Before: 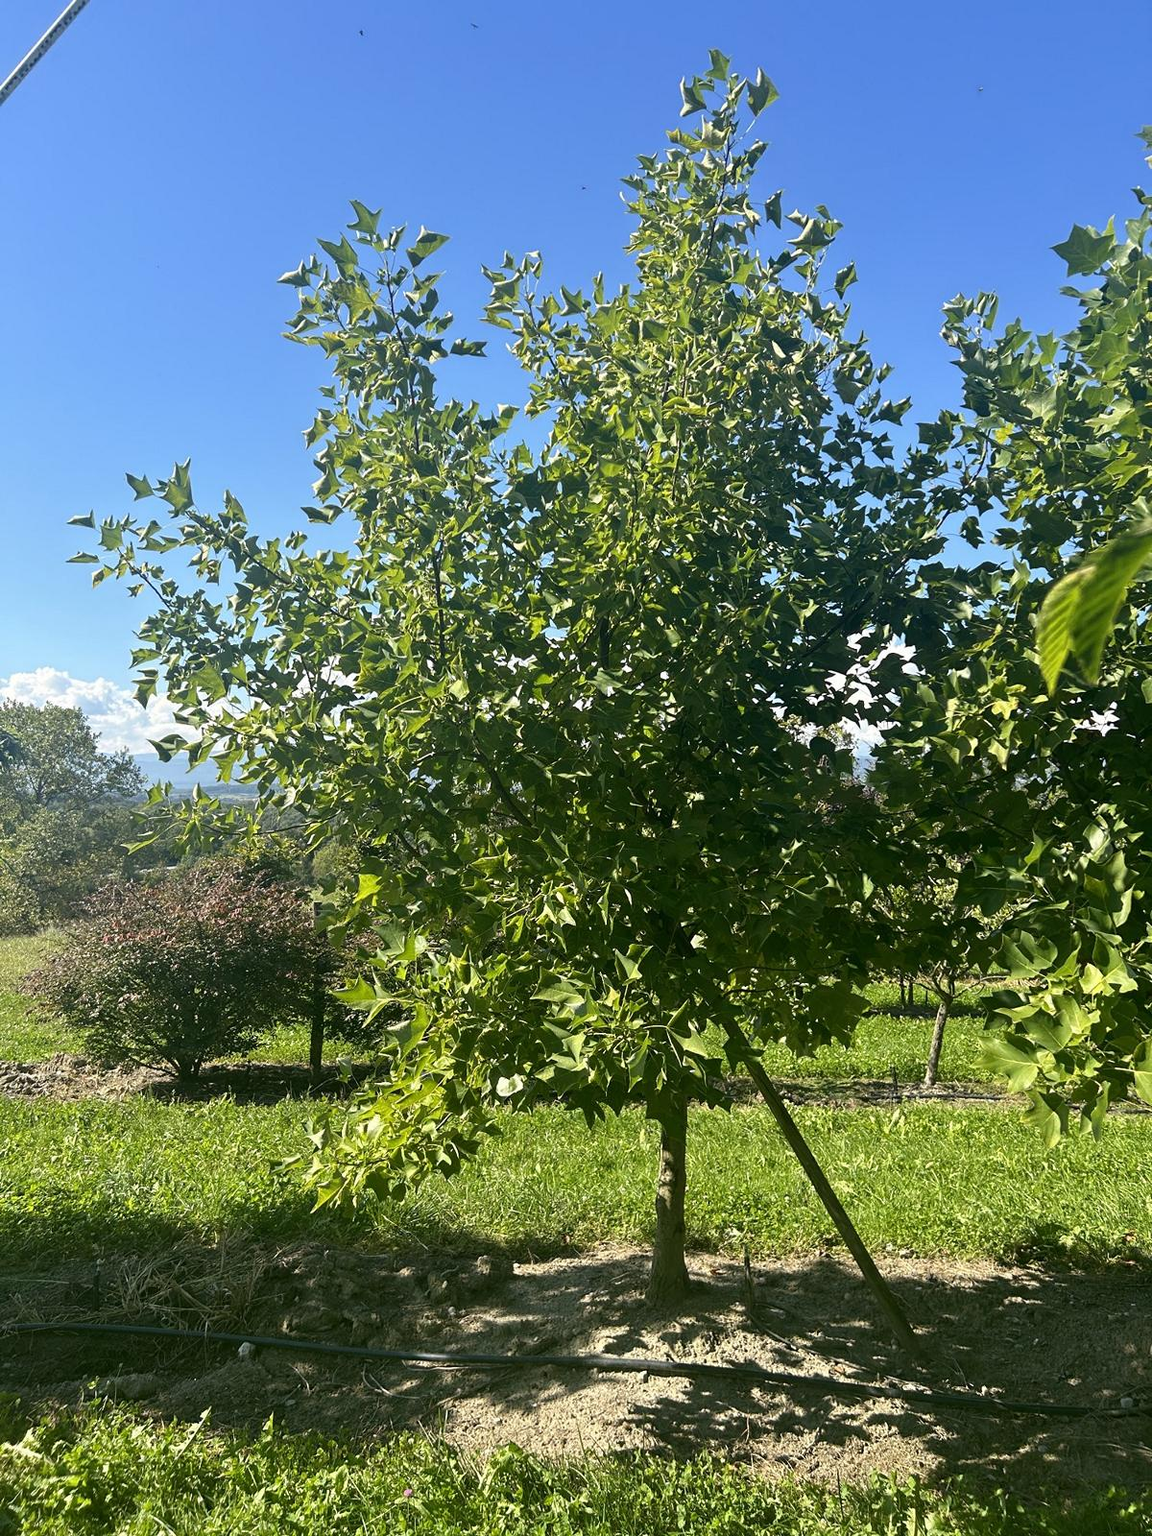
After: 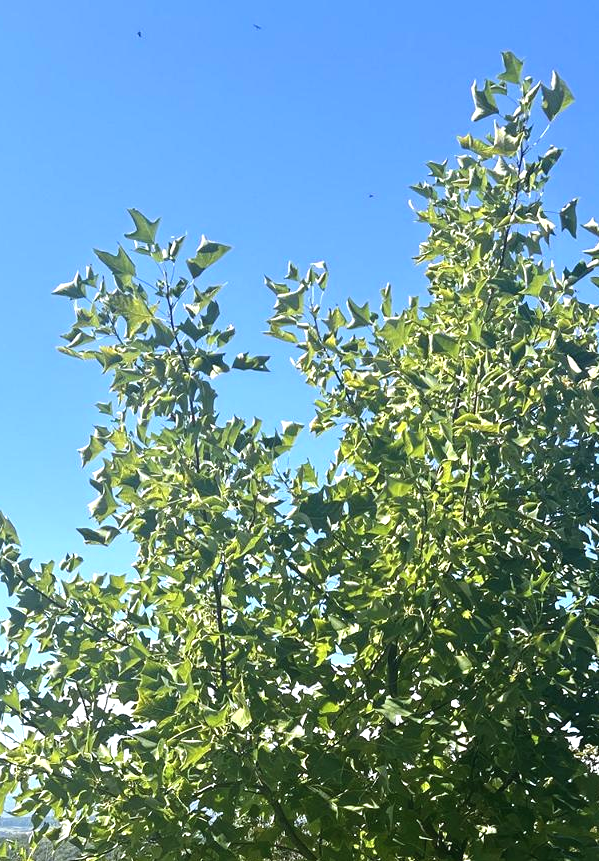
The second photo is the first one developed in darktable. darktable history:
crop: left 19.779%, right 30.242%, bottom 46.149%
exposure: black level correction -0.001, exposure 0.543 EV, compensate exposure bias true, compensate highlight preservation false
color correction: highlights a* -0.146, highlights b* -5.7, shadows a* -0.148, shadows b* -0.104
